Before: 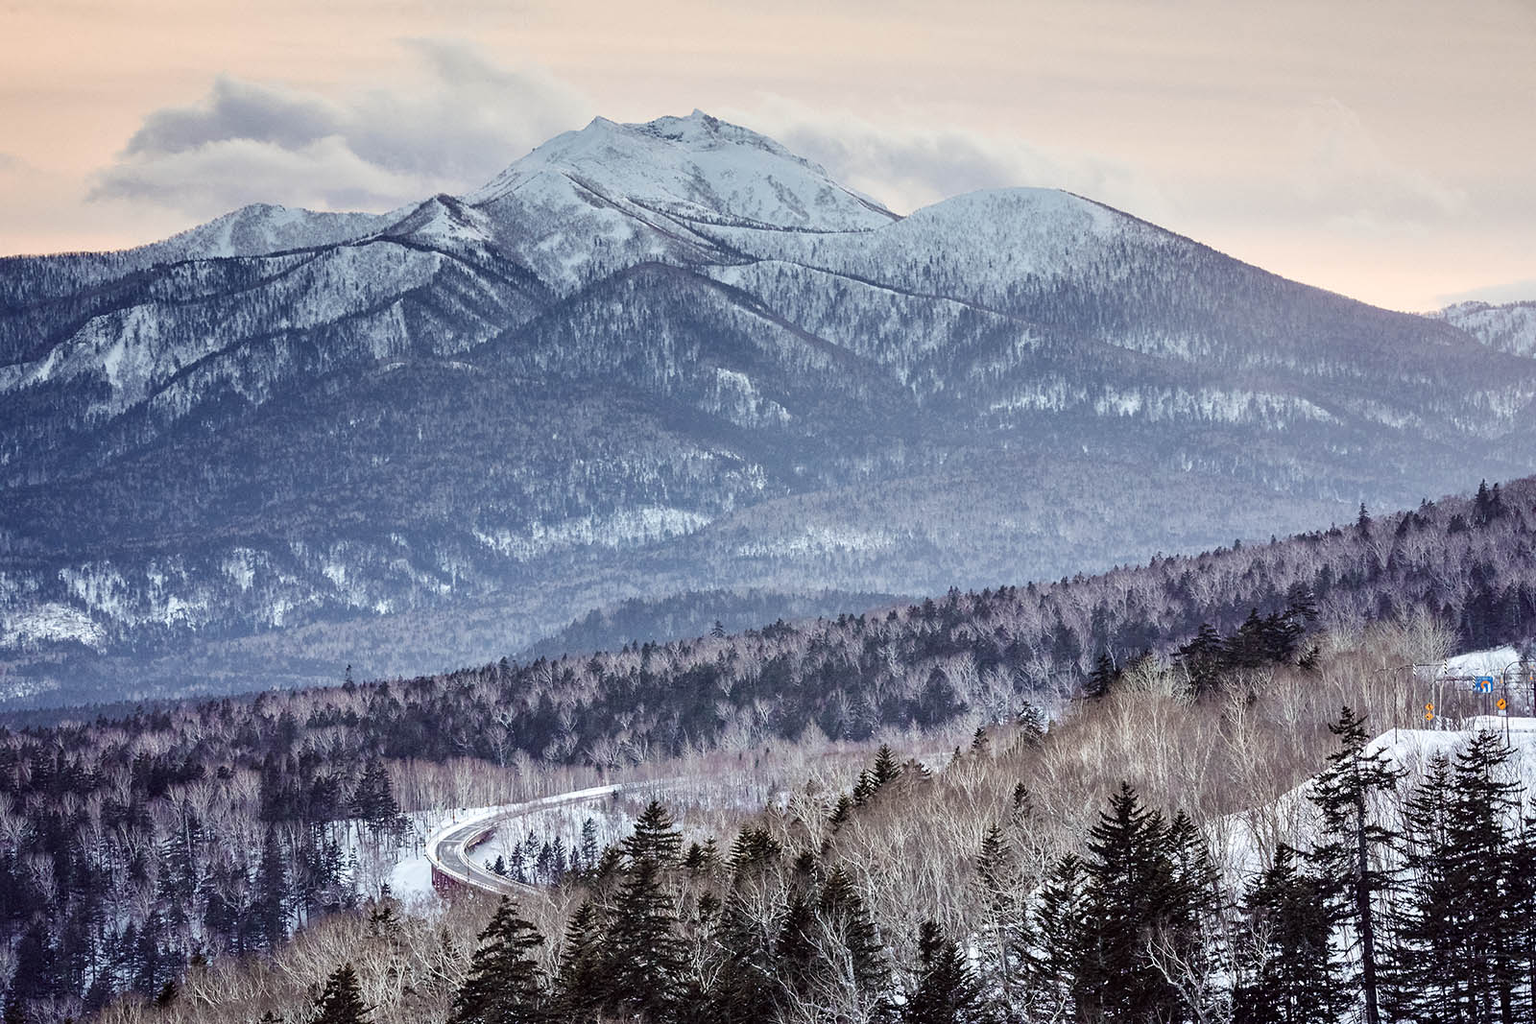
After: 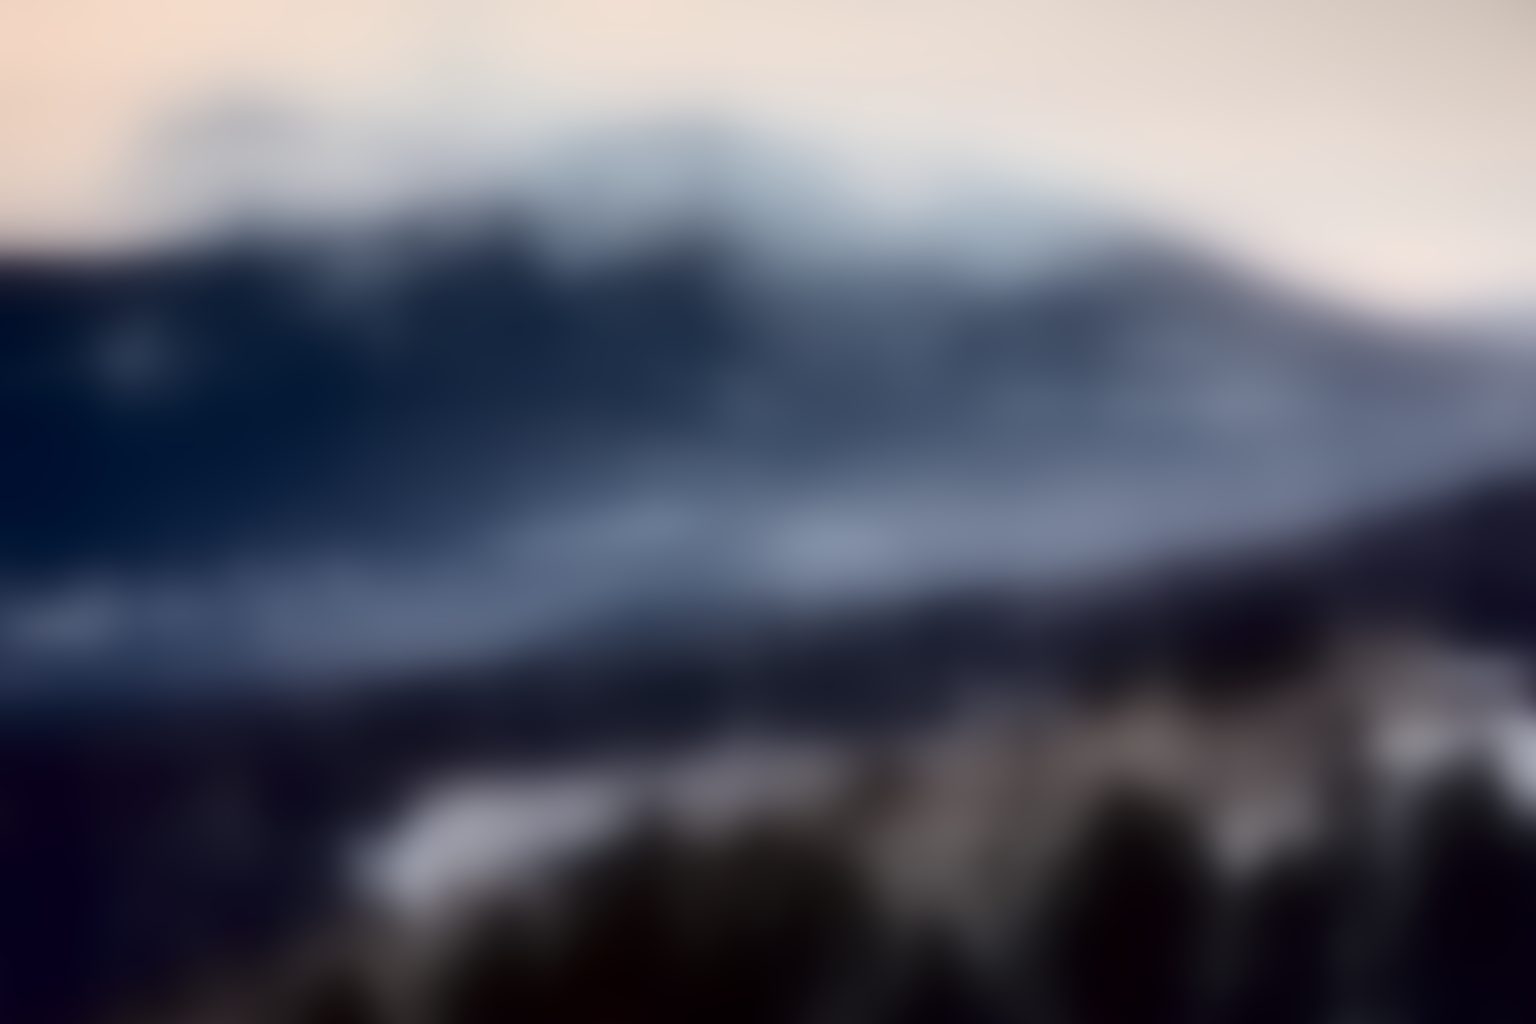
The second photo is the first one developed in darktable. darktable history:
lowpass: radius 31.92, contrast 1.72, brightness -0.98, saturation 0.94
sharpen: on, module defaults
